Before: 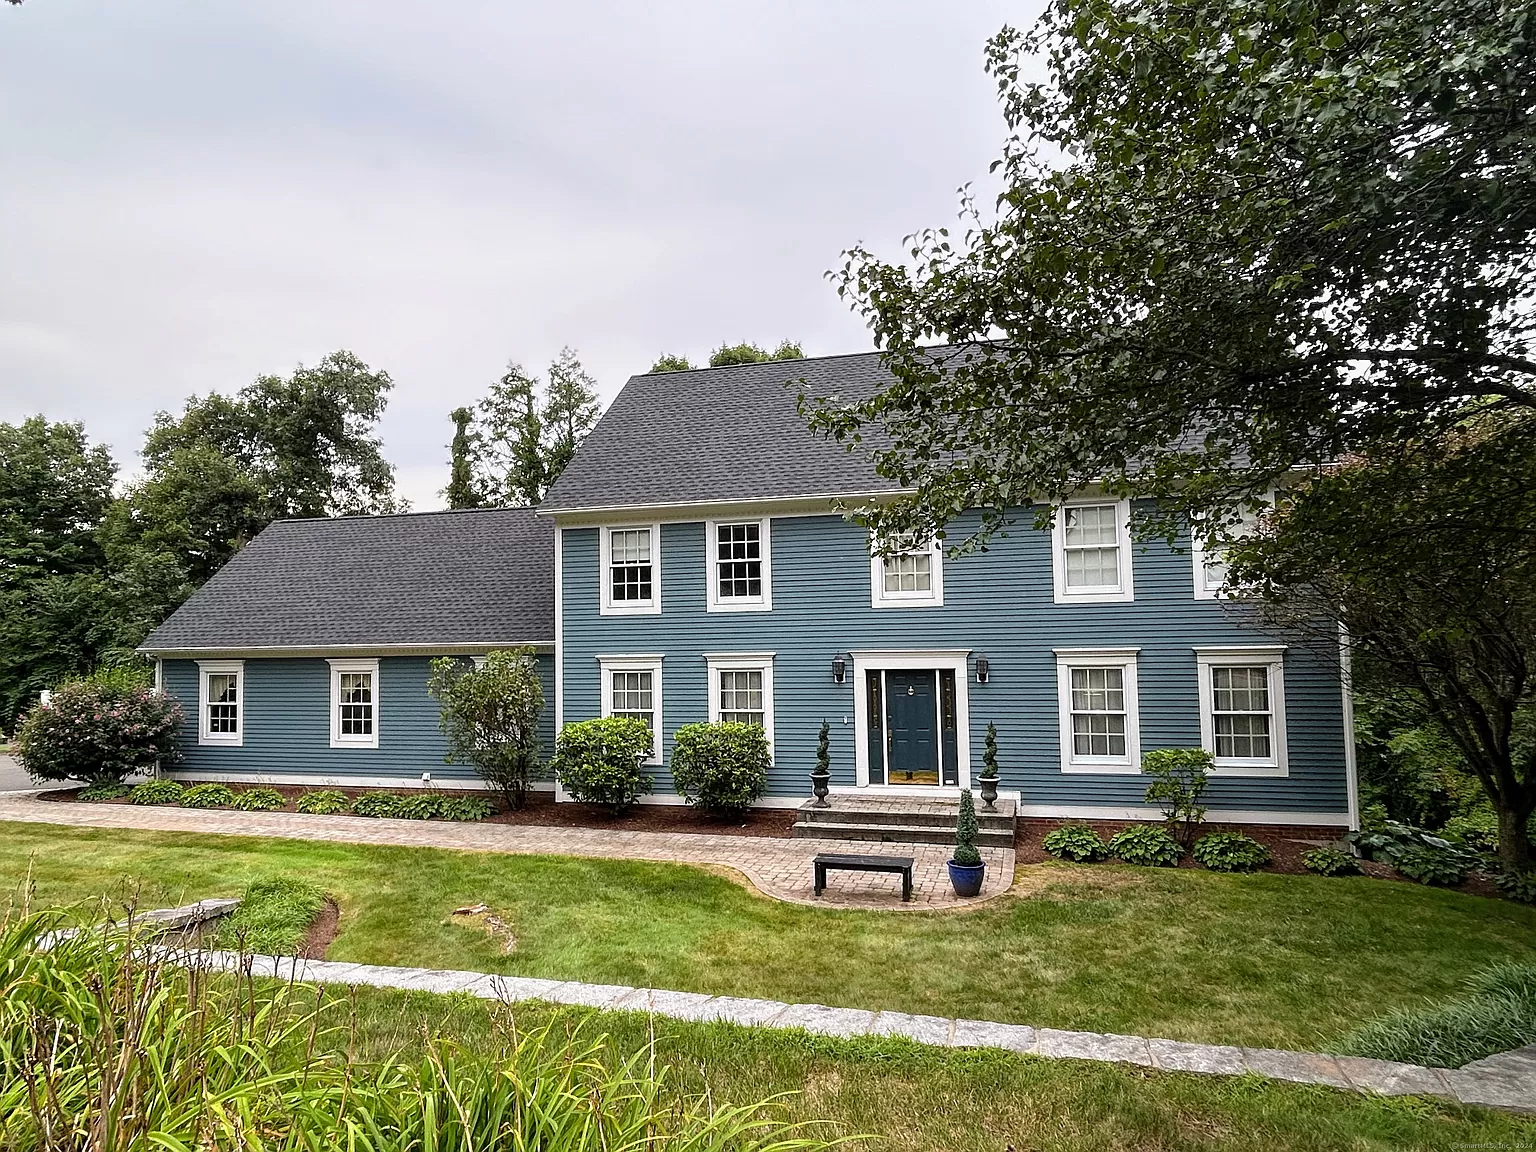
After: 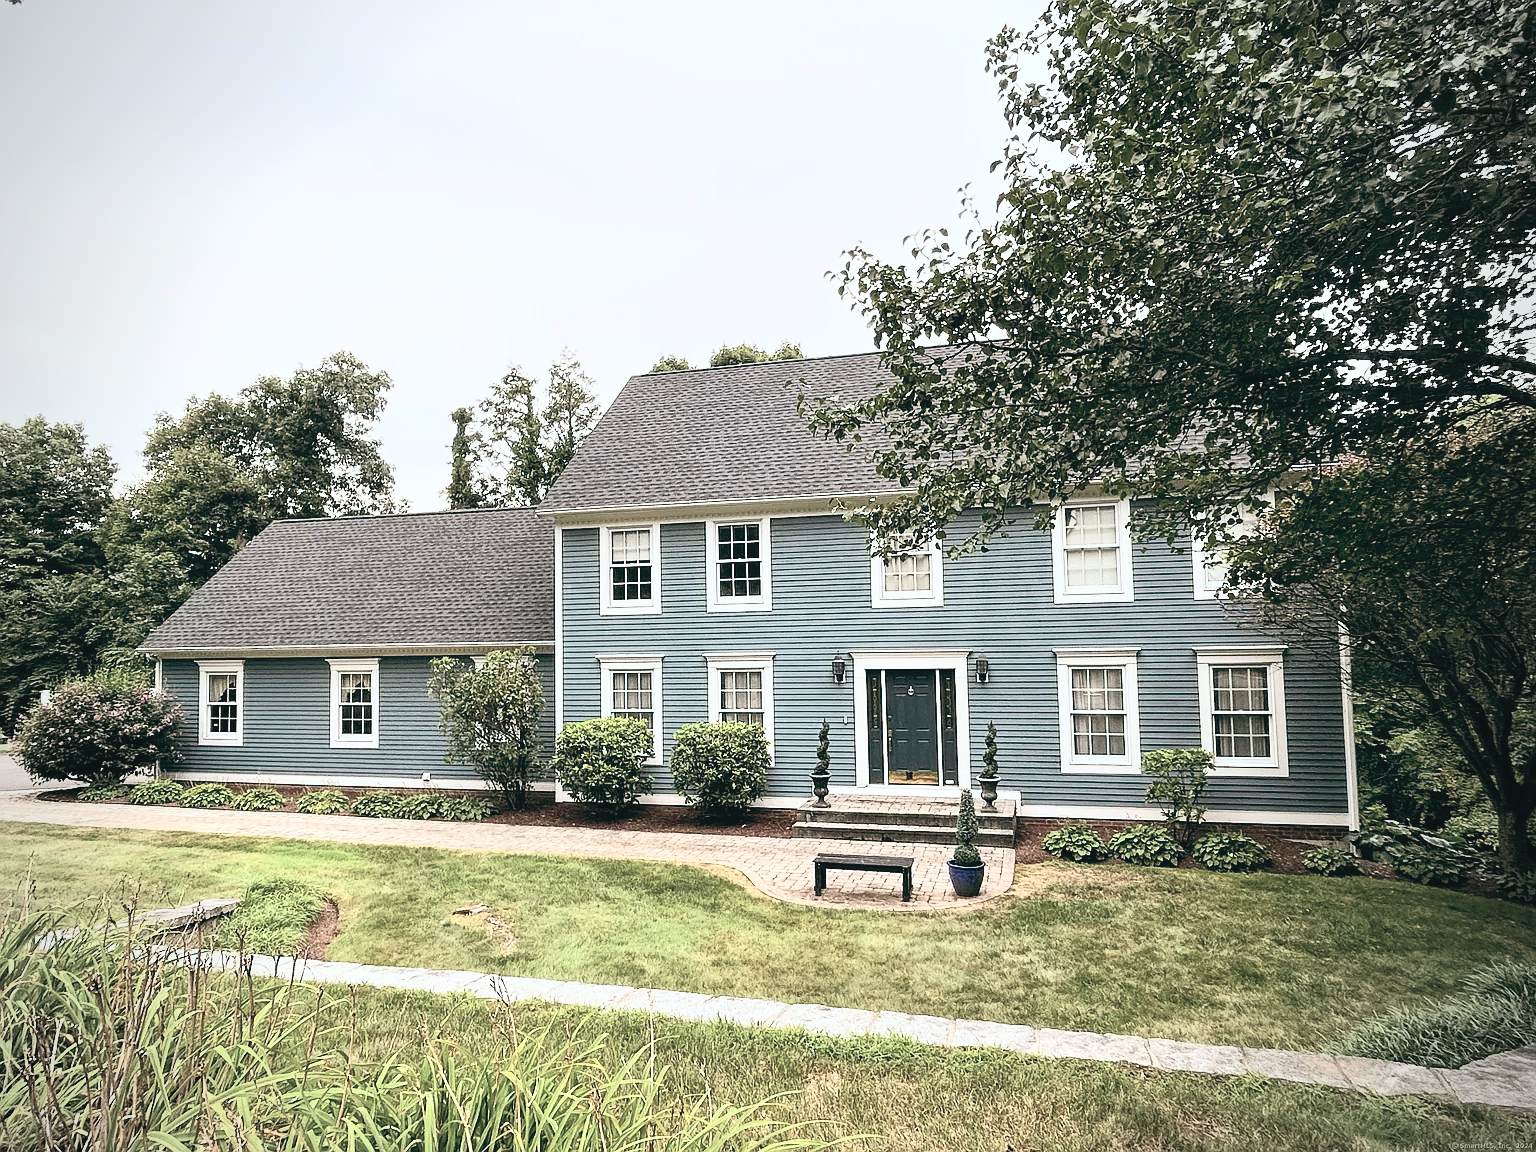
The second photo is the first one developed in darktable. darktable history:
vignetting: fall-off radius 60.92%
color balance: lift [1, 0.994, 1.002, 1.006], gamma [0.957, 1.081, 1.016, 0.919], gain [0.97, 0.972, 1.01, 1.028], input saturation 91.06%, output saturation 79.8%
contrast brightness saturation: contrast 0.39, brightness 0.53
